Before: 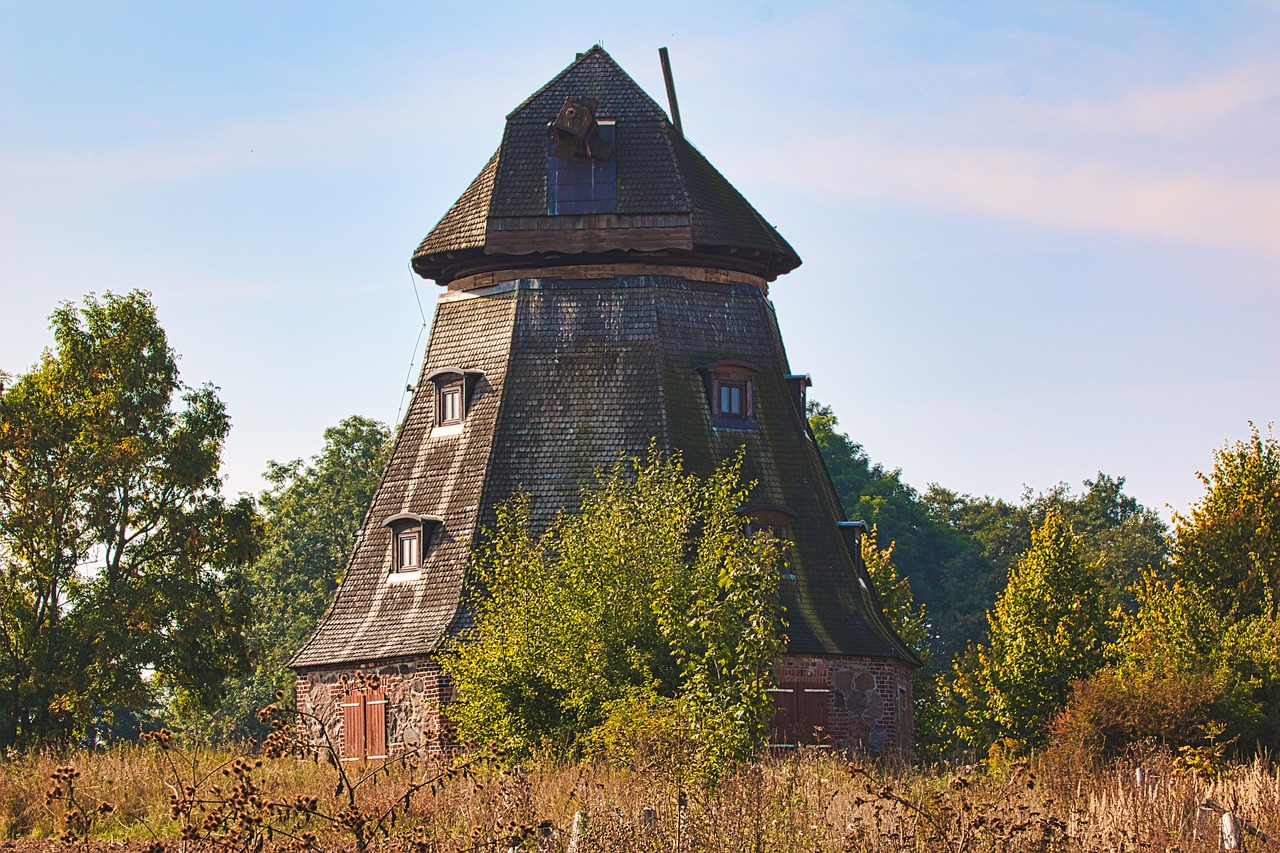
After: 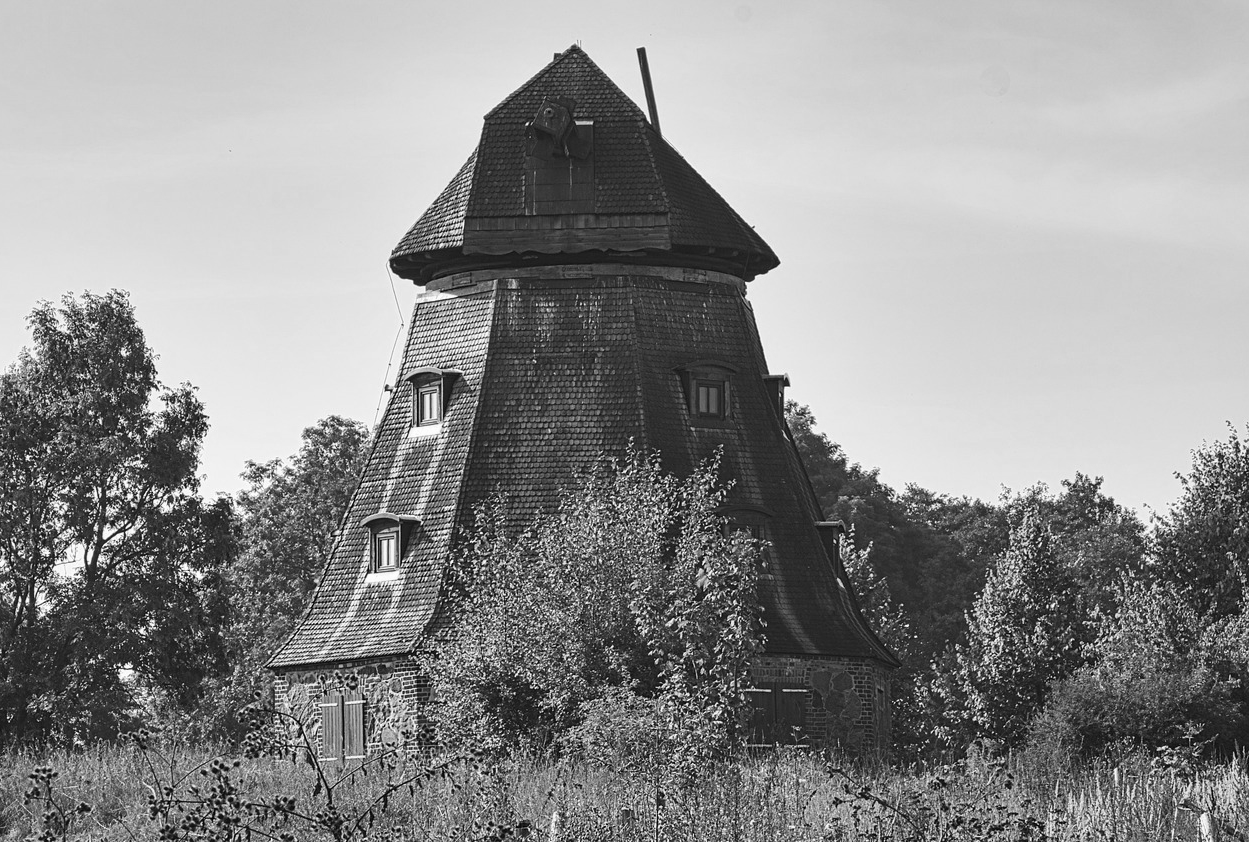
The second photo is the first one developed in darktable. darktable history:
crop and rotate: left 1.774%, right 0.633%, bottom 1.28%
monochrome: on, module defaults
white balance: red 0.978, blue 0.999
